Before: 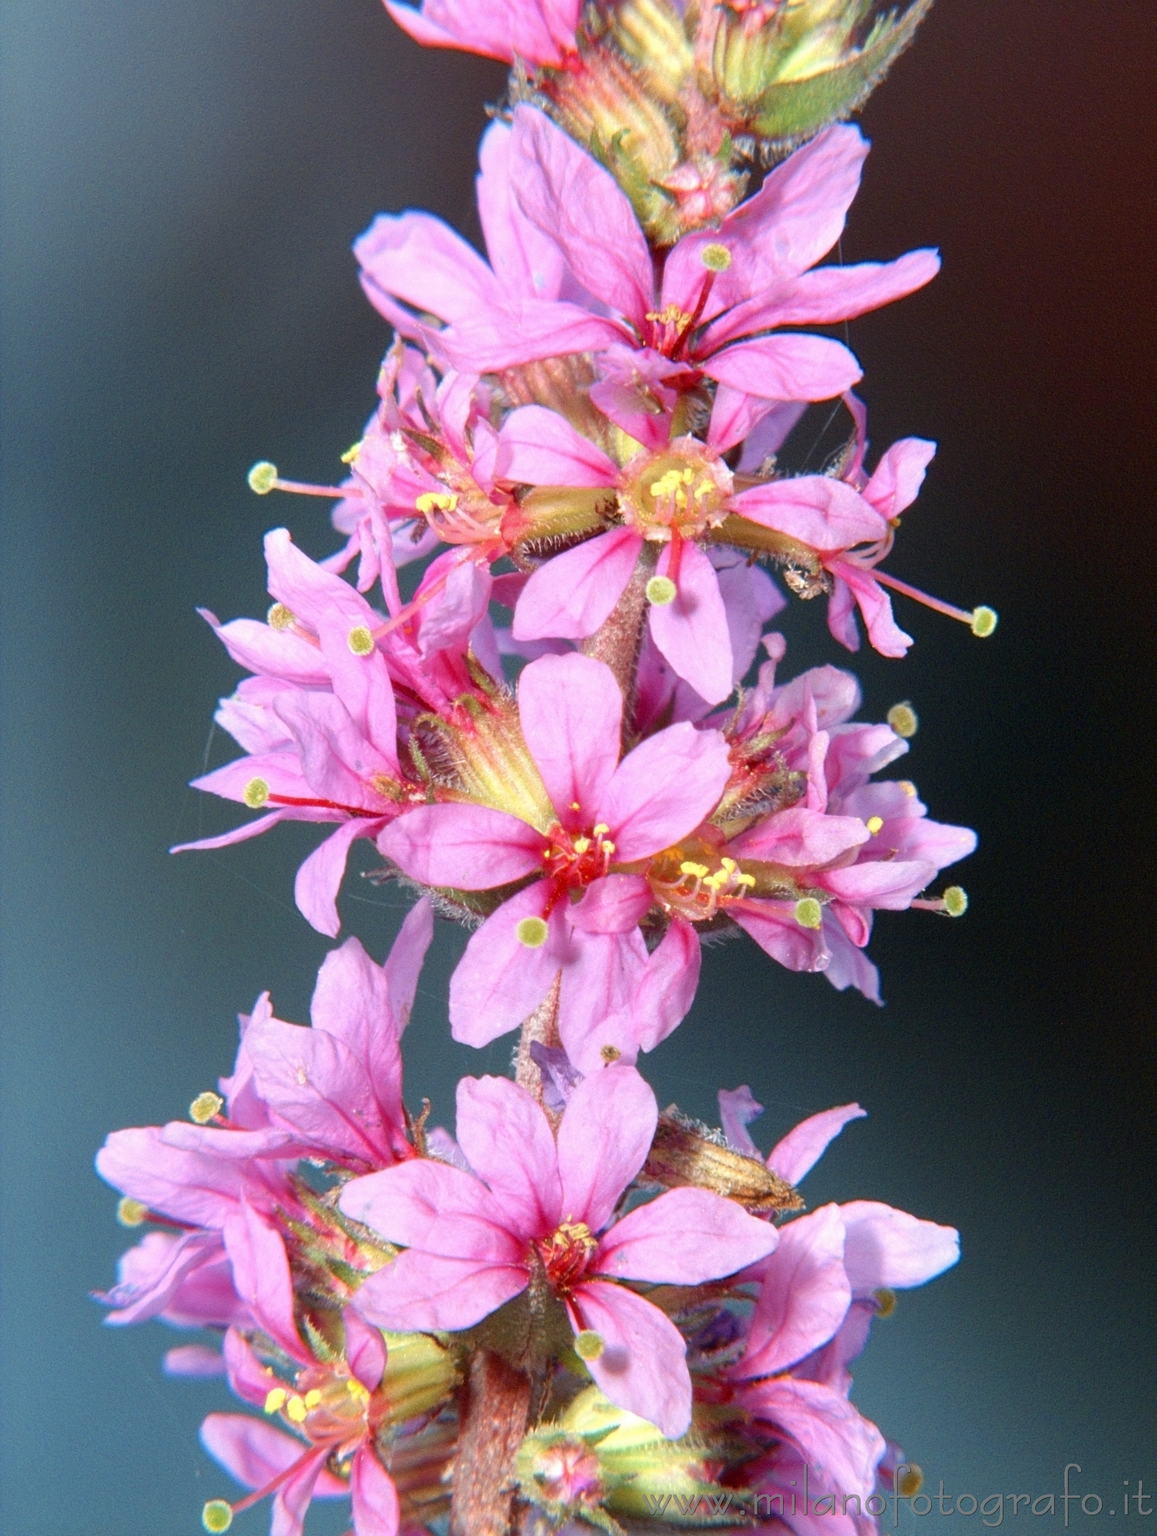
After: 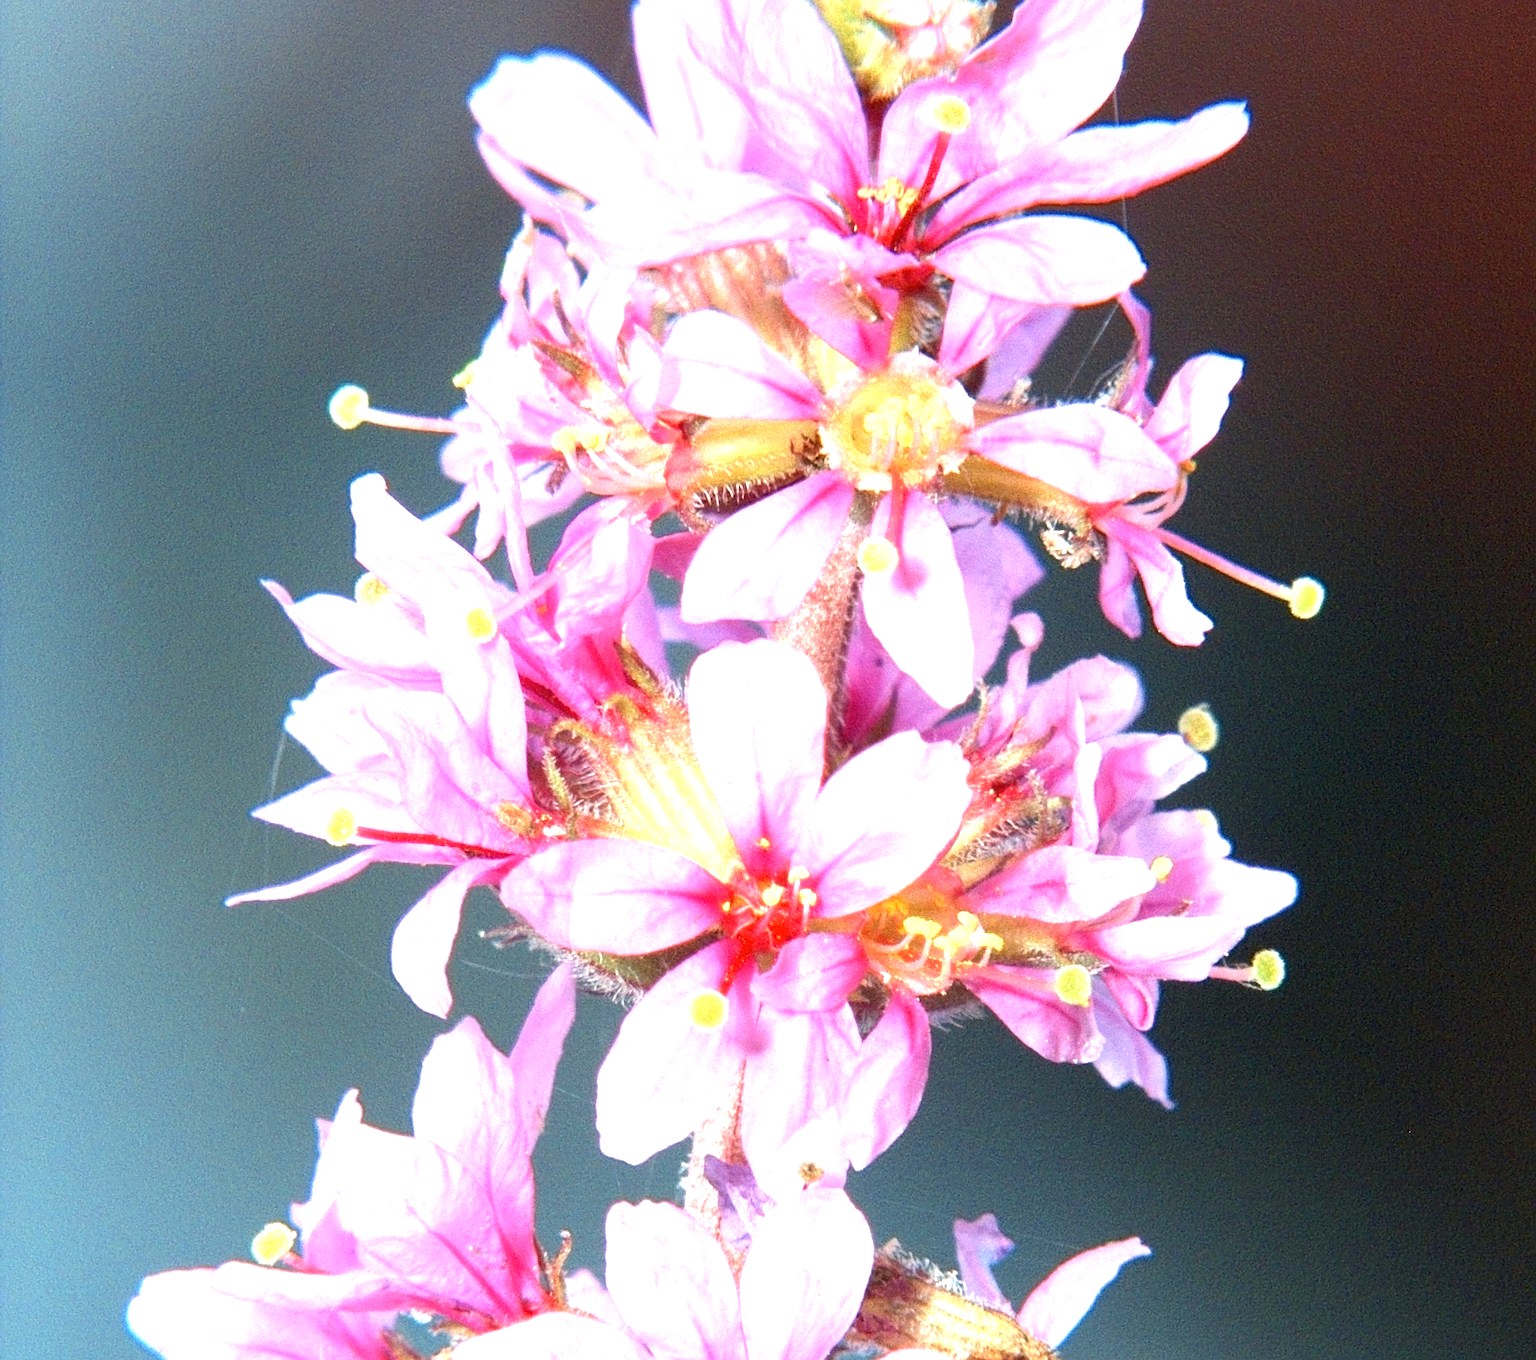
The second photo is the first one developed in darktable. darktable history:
sharpen: on, module defaults
color correction: highlights a* -2.68, highlights b* 2.57
crop: top 11.166%, bottom 22.168%
exposure: black level correction 0, exposure 1.2 EV, compensate exposure bias true, compensate highlight preservation false
